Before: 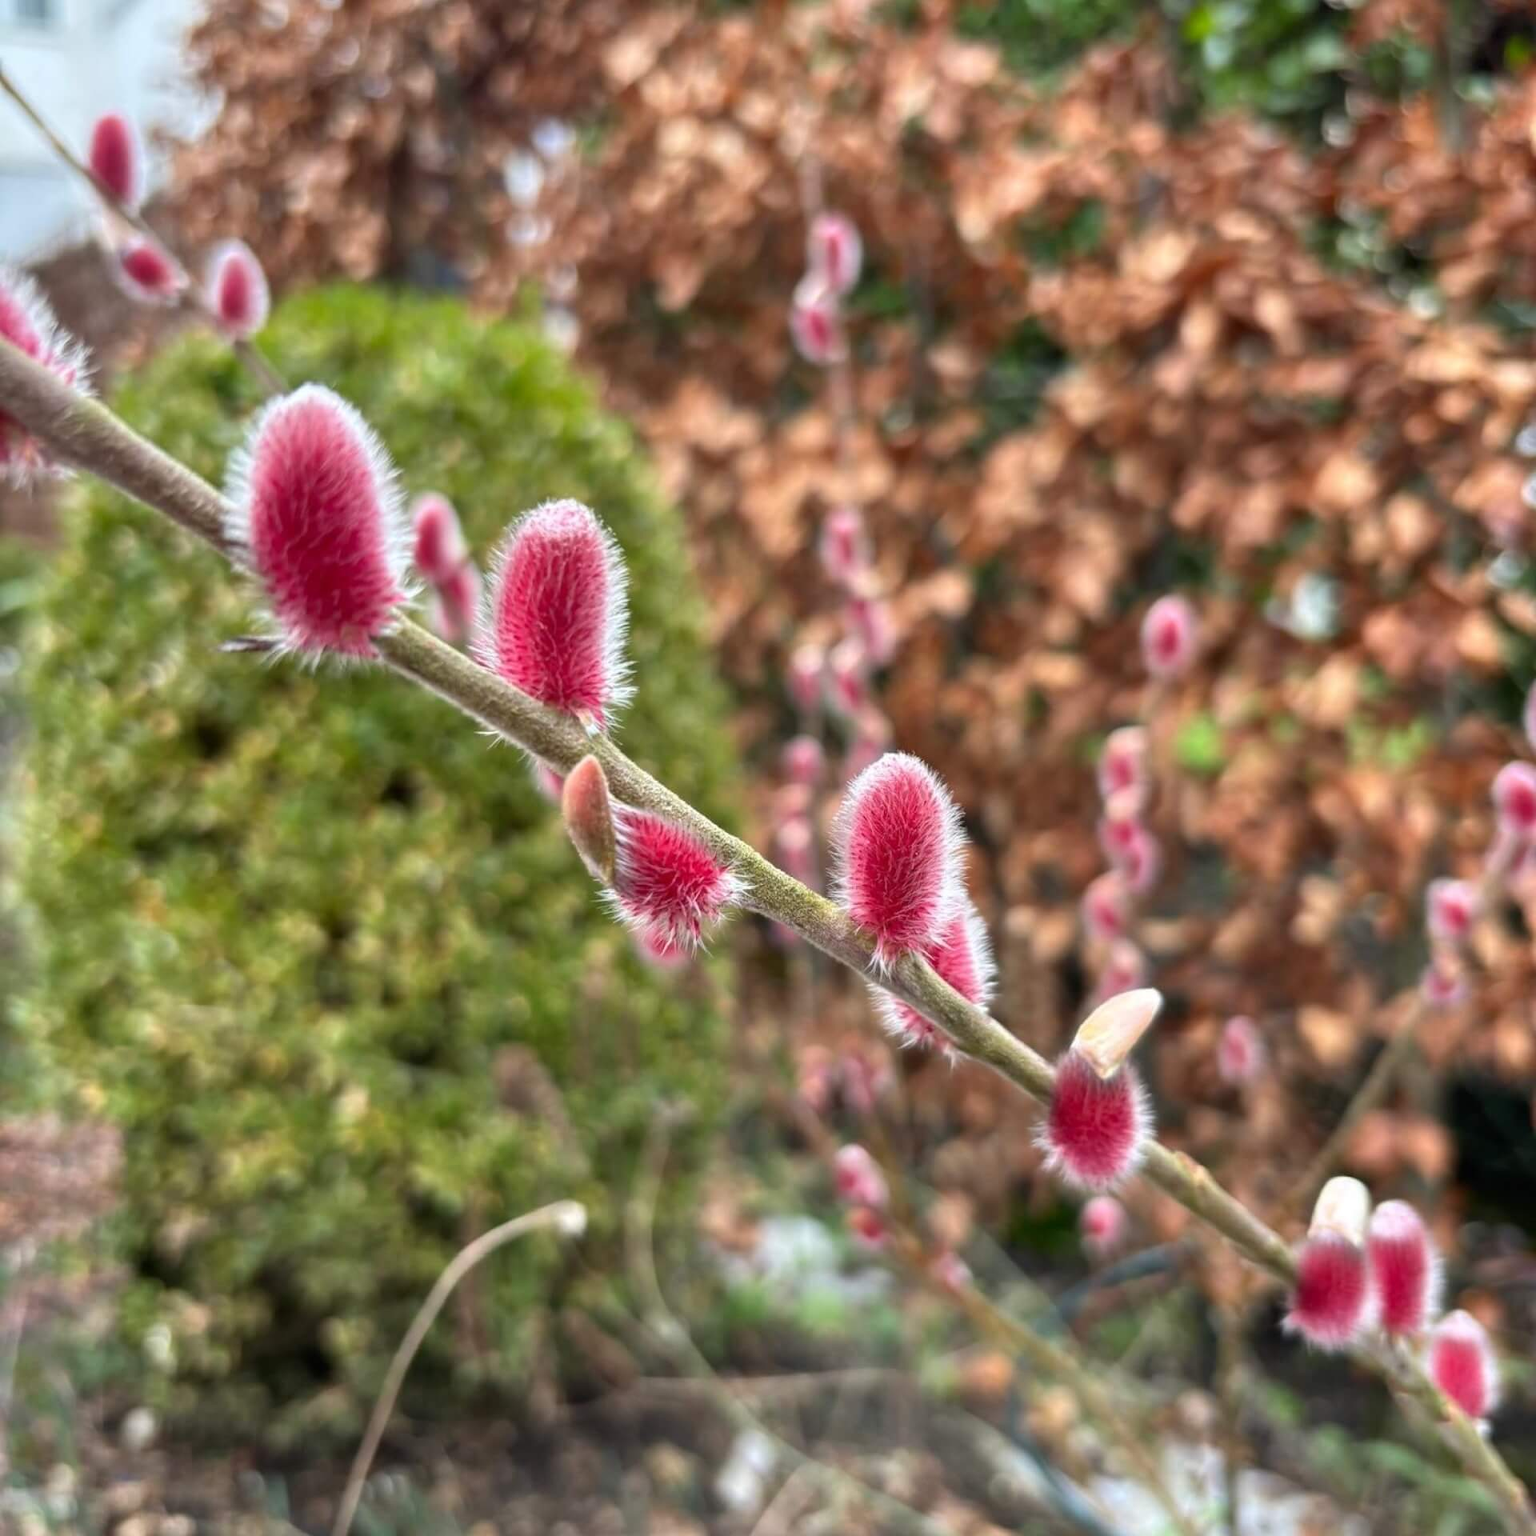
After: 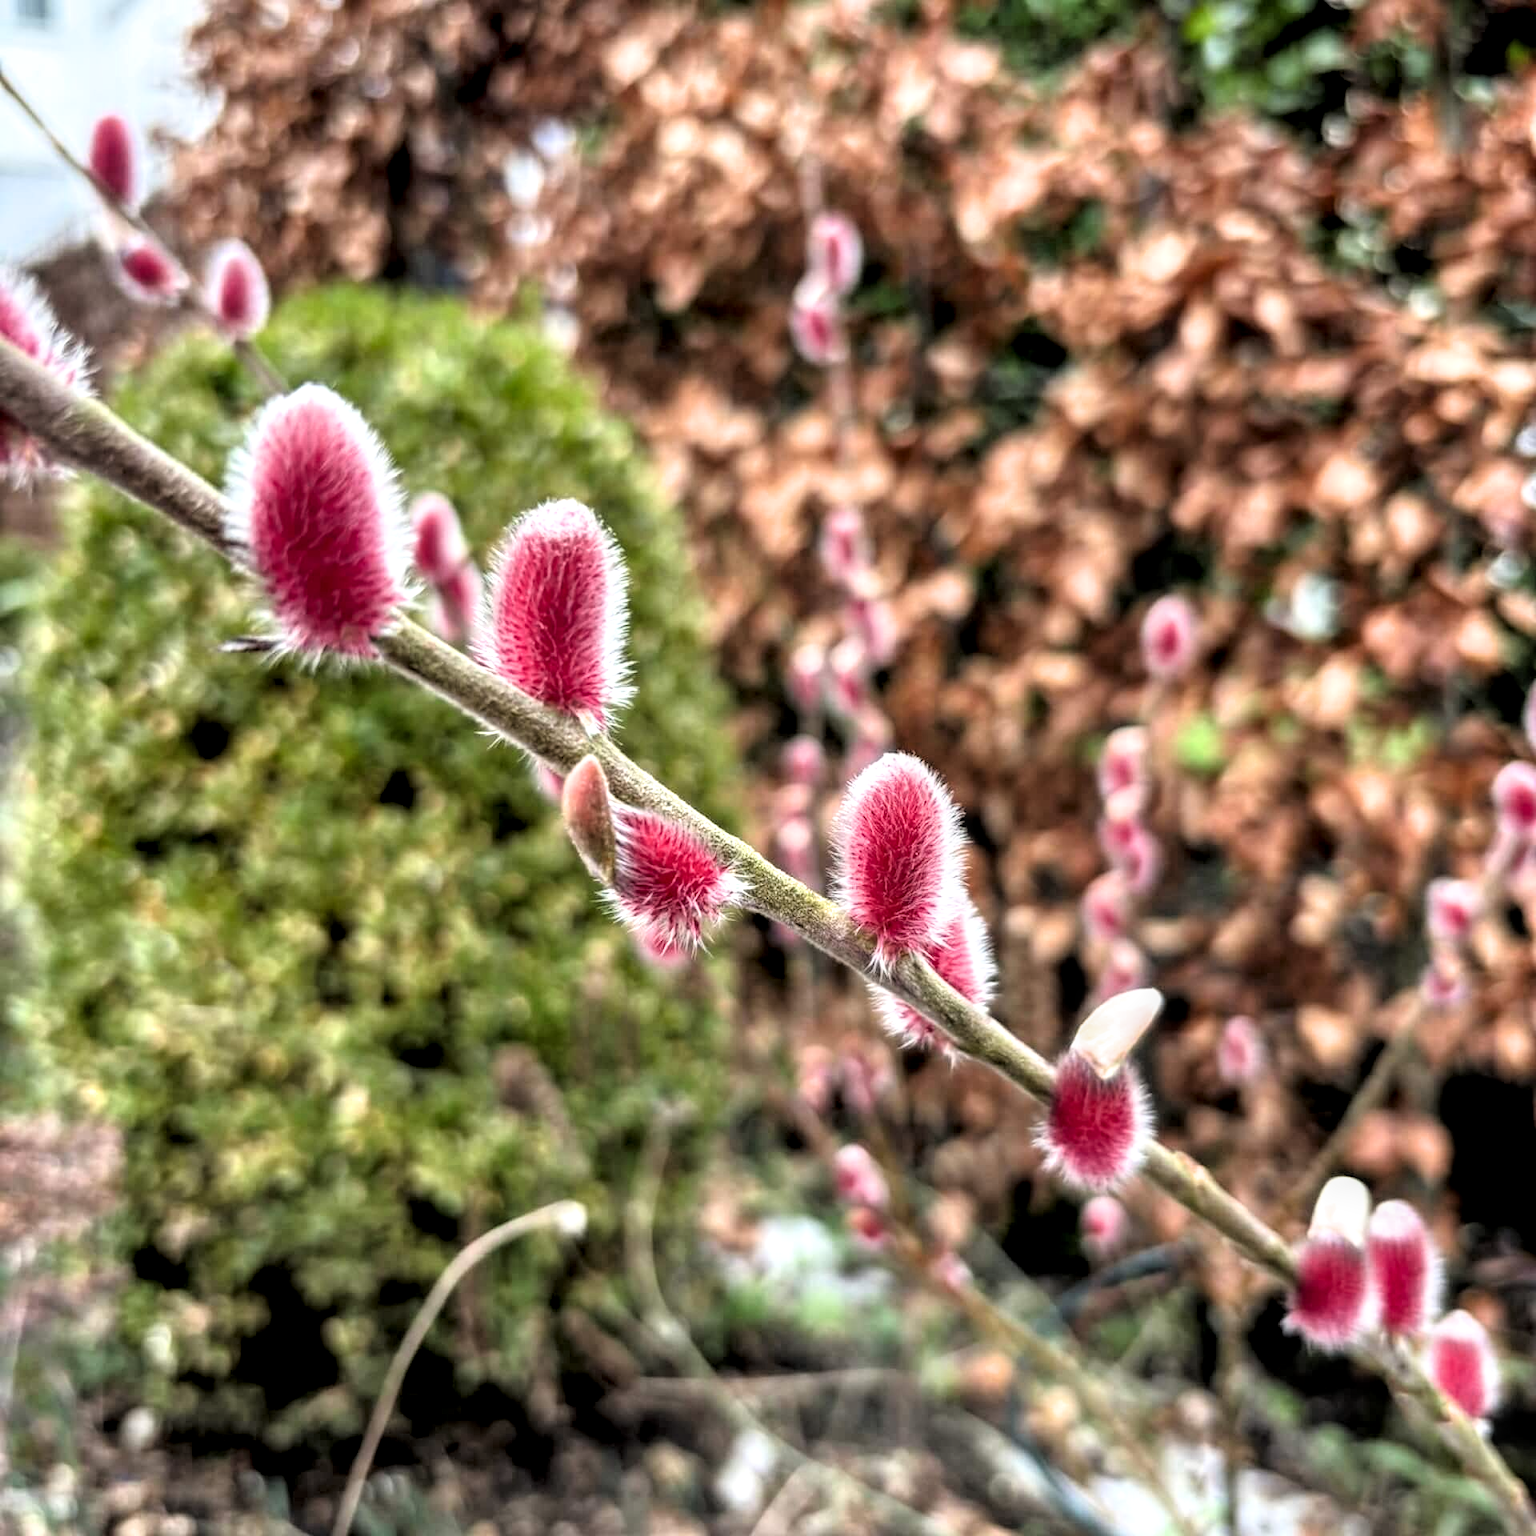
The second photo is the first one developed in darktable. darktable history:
white balance: red 1, blue 1
exposure: exposure 0.127 EV, compensate highlight preservation false
filmic rgb: black relative exposure -3.64 EV, white relative exposure 2.44 EV, hardness 3.29
local contrast: detail 130%
